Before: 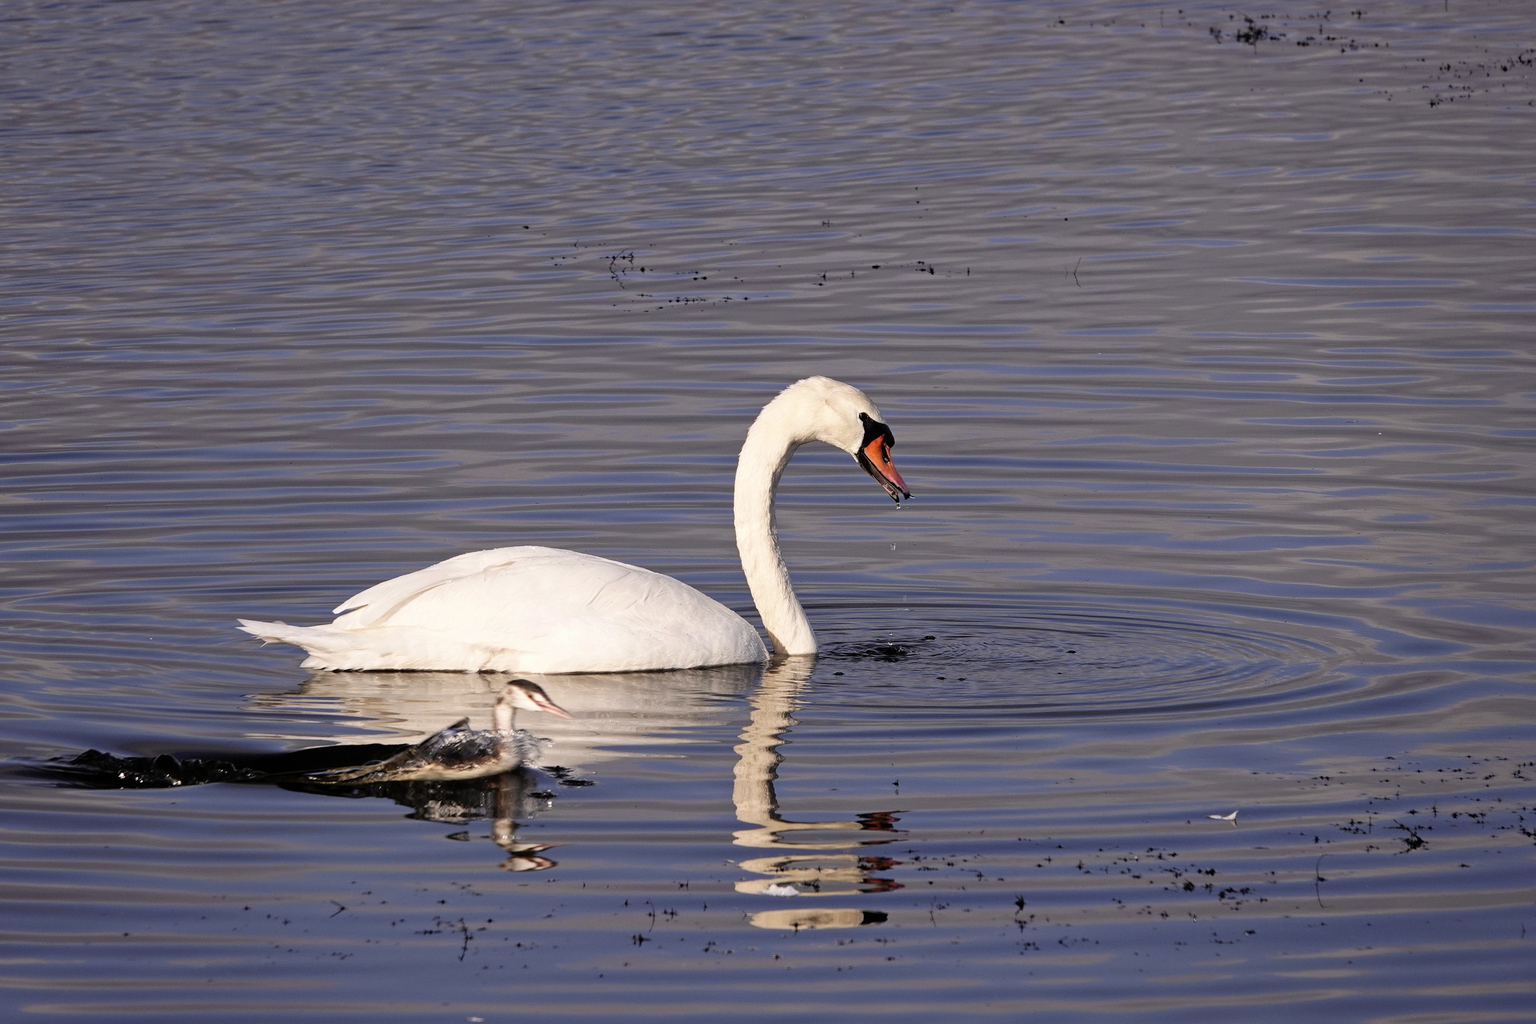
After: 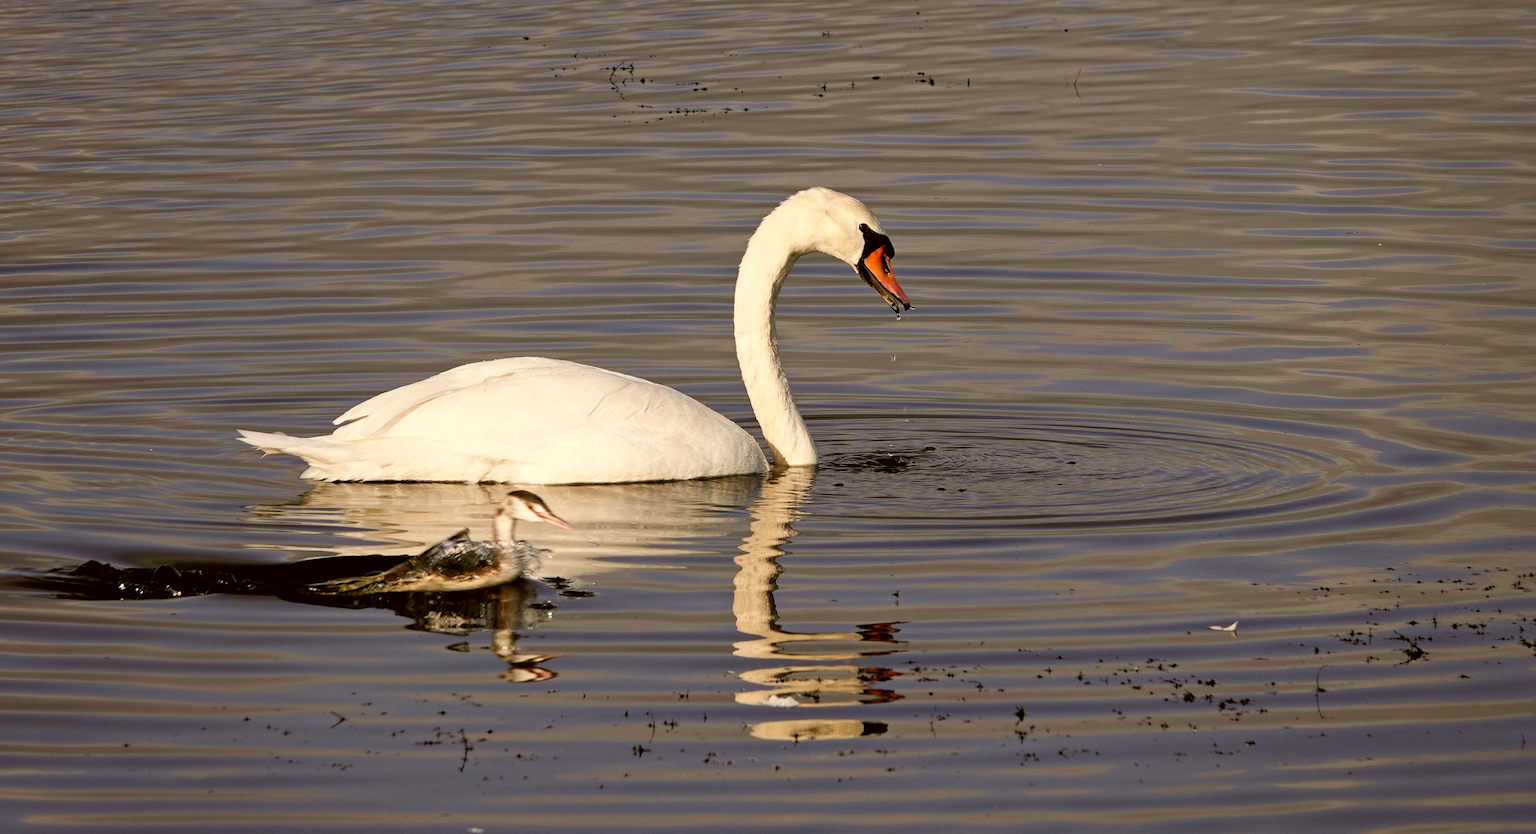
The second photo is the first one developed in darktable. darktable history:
color correction: highlights a* -1.43, highlights b* 10.12, shadows a* 0.395, shadows b* 19.35
crop and rotate: top 18.507%
